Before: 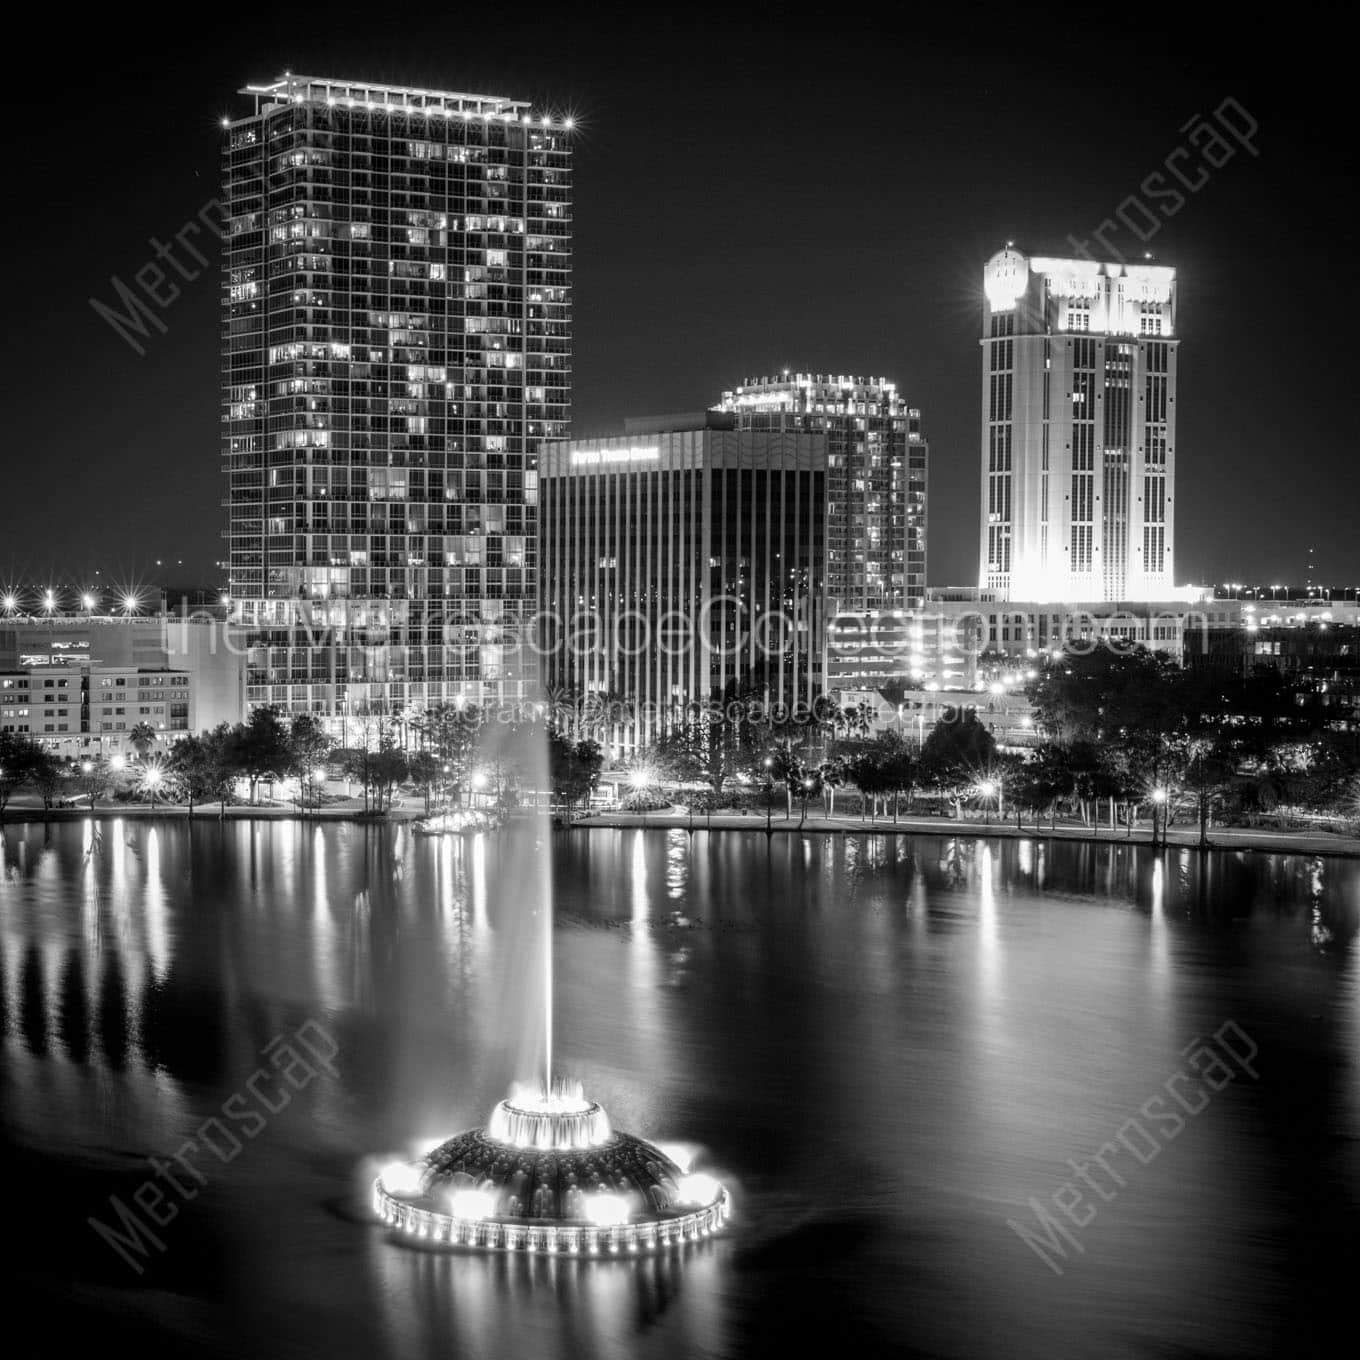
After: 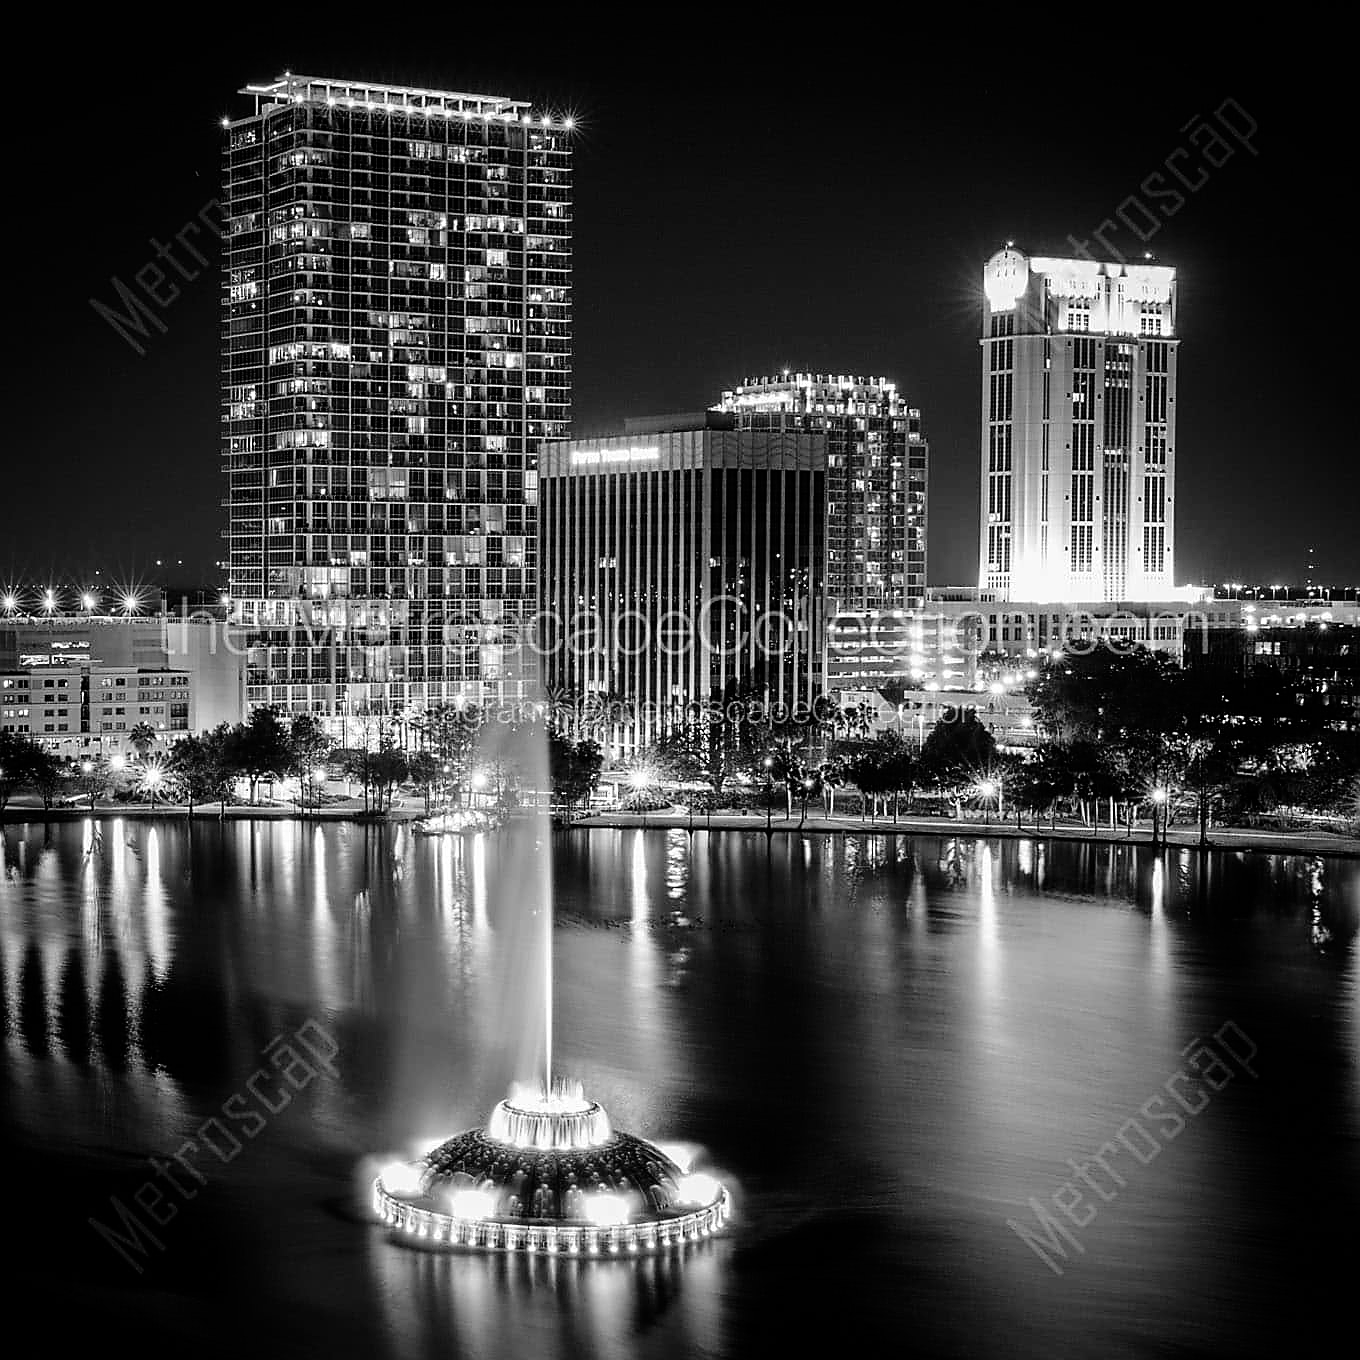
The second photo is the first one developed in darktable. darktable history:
sharpen: radius 1.4, amount 1.25, threshold 0.7
fill light: exposure -2 EV, width 8.6
